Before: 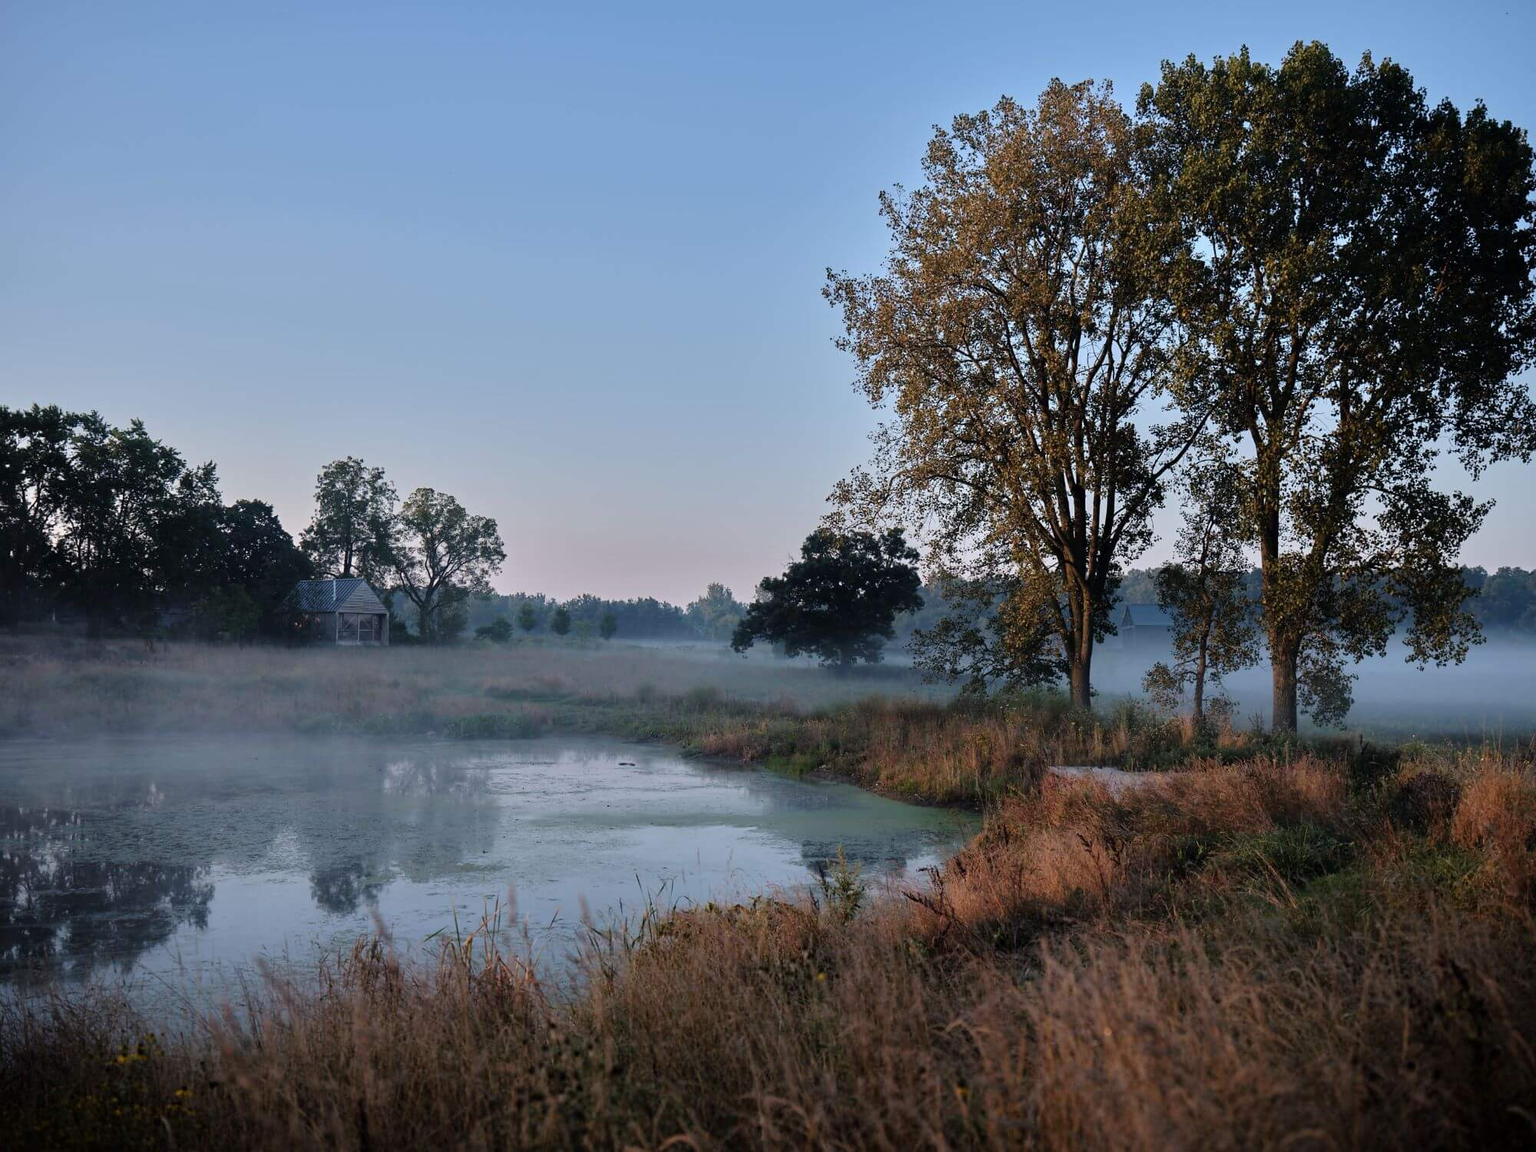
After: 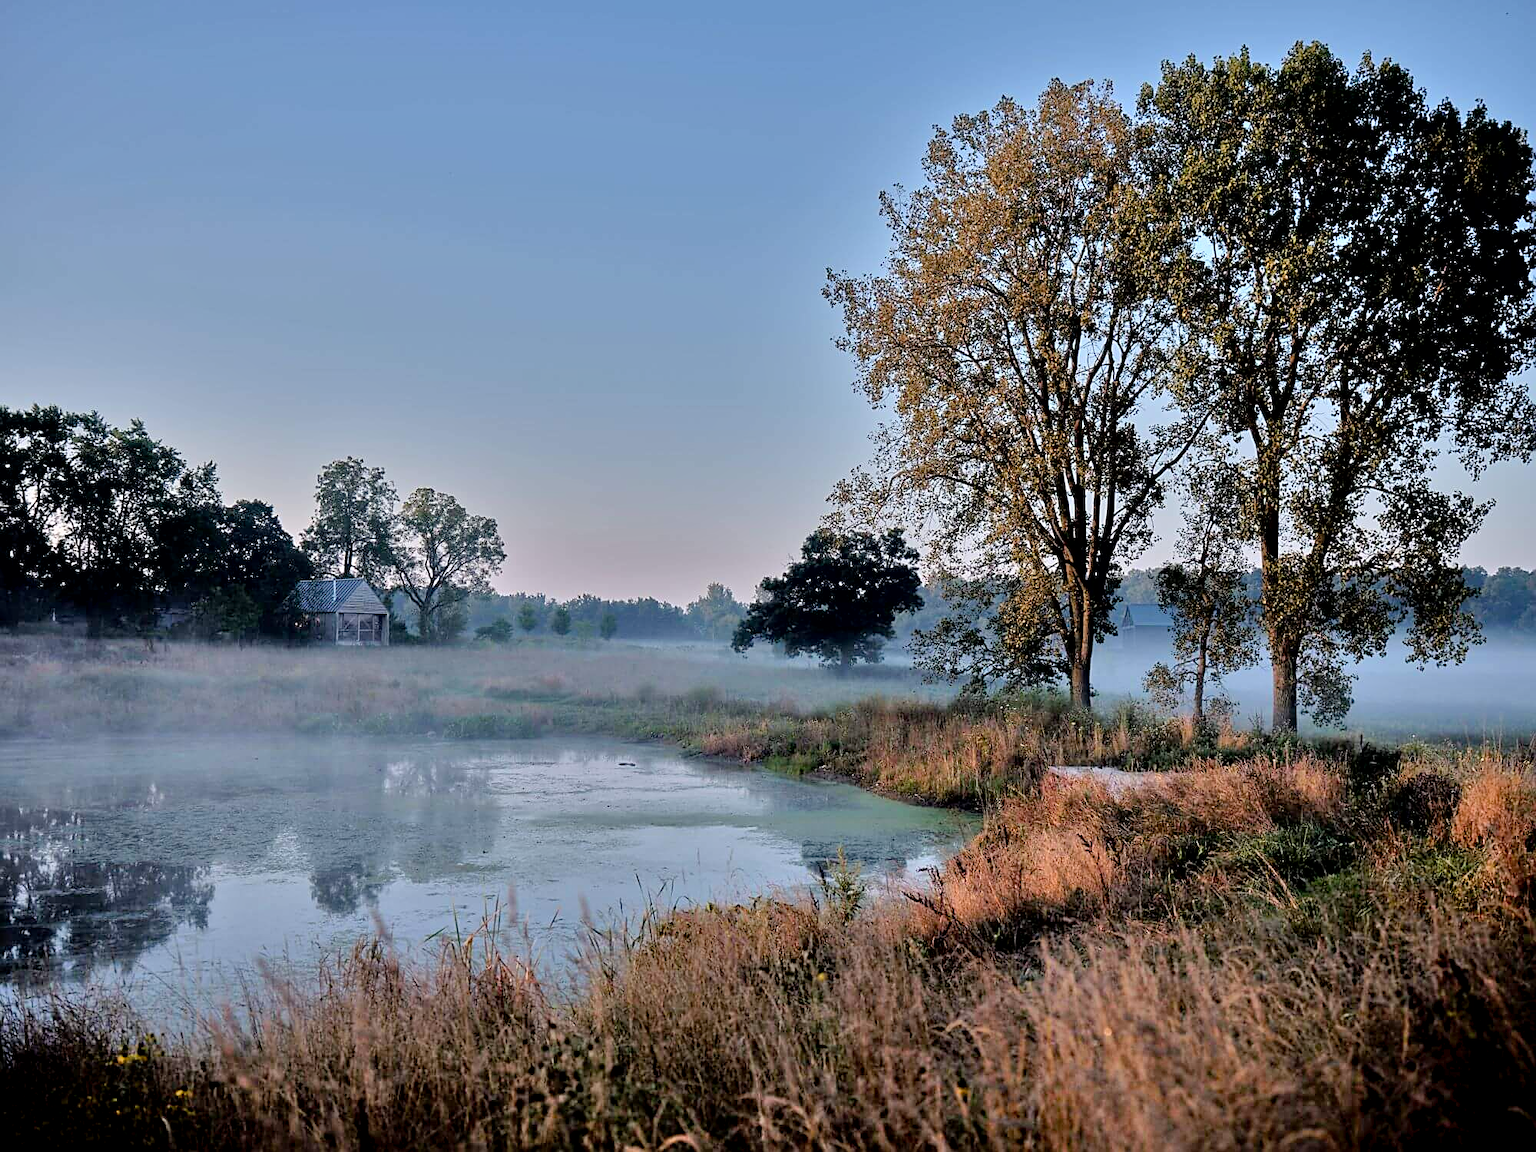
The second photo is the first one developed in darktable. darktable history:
sharpen: on, module defaults
exposure: black level correction 0.006, exposure -0.225 EV, compensate highlight preservation false
tone equalizer: -7 EV 0.152 EV, -6 EV 0.632 EV, -5 EV 1.15 EV, -4 EV 1.32 EV, -3 EV 1.14 EV, -2 EV 0.6 EV, -1 EV 0.147 EV, mask exposure compensation -0.505 EV
shadows and highlights: white point adjustment 1.03, soften with gaussian
